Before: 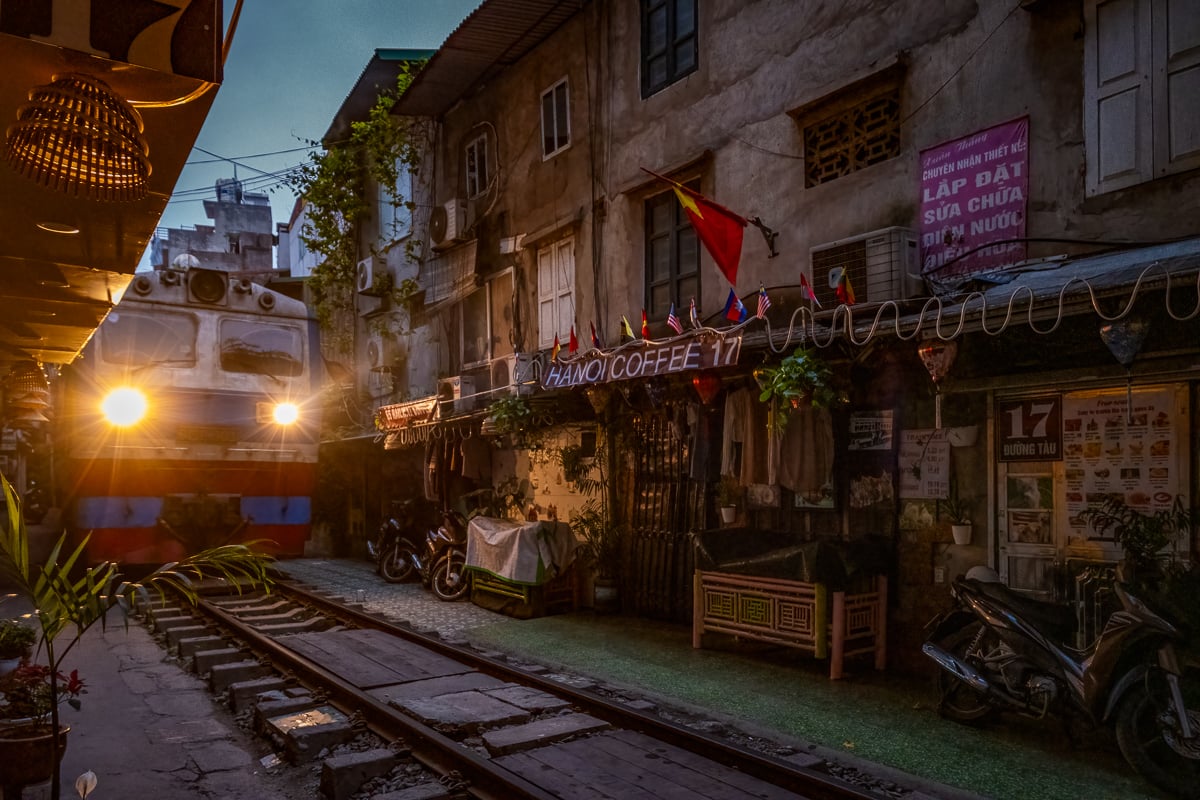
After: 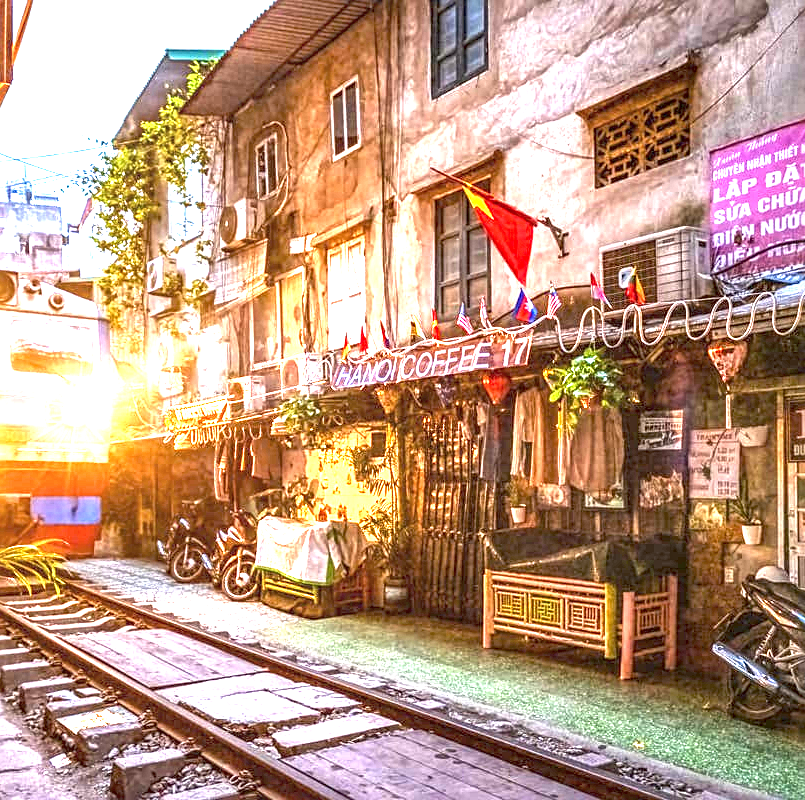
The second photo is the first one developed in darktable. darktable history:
crop and rotate: left 17.542%, right 15.345%
sharpen: radius 2.172, amount 0.38, threshold 0.026
local contrast: on, module defaults
exposure: black level correction 0, exposure 3.956 EV, compensate exposure bias true, compensate highlight preservation false
